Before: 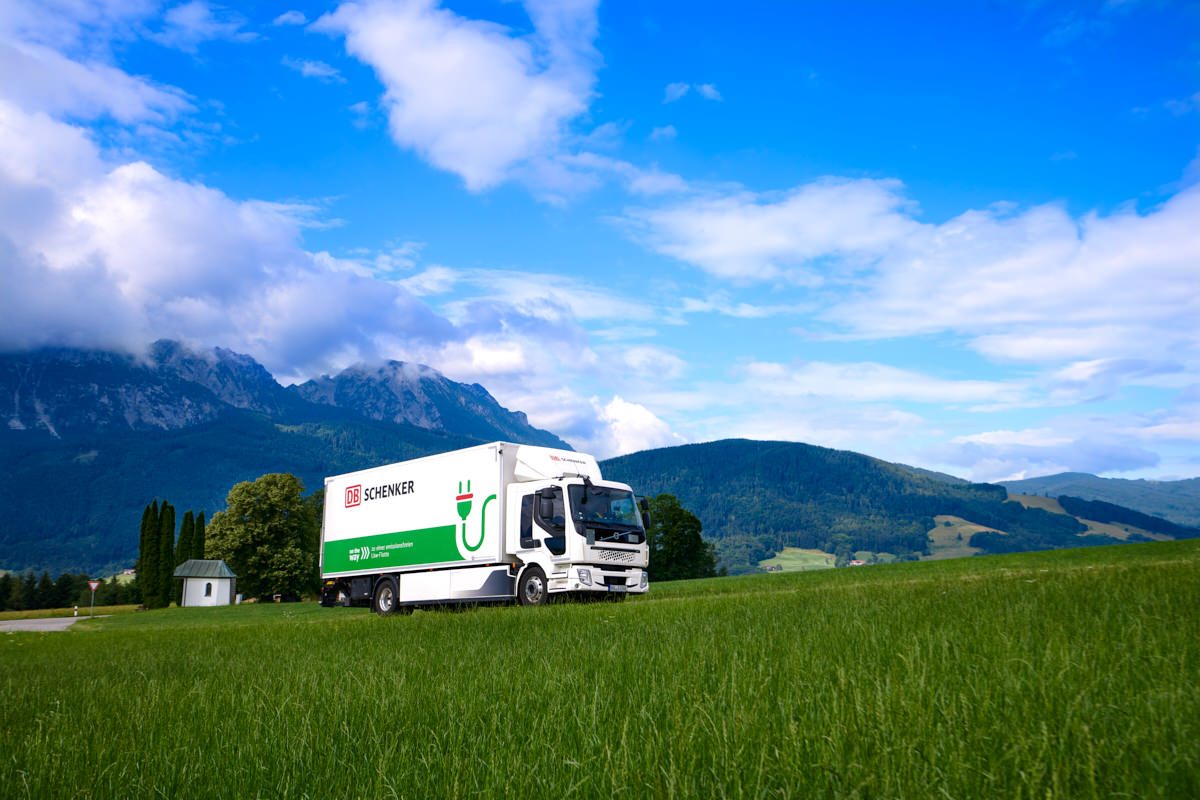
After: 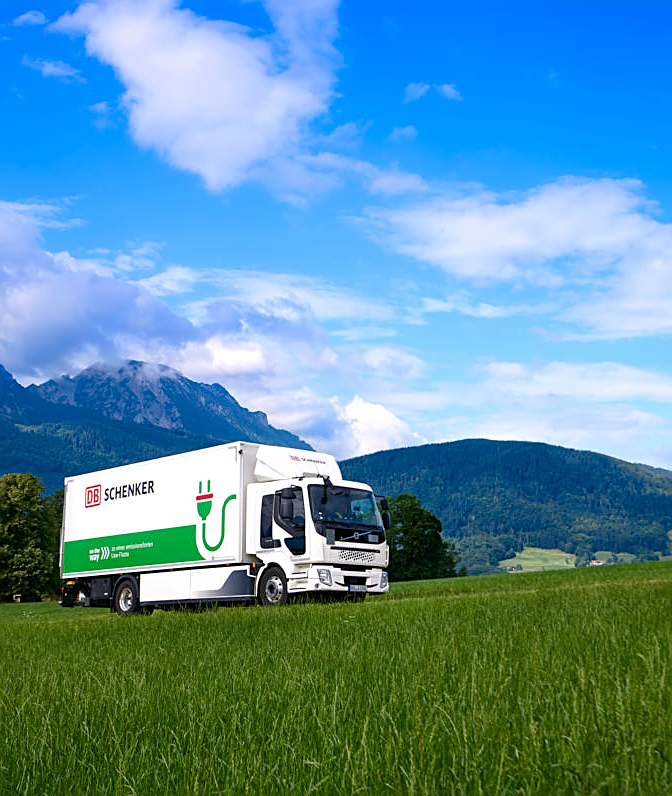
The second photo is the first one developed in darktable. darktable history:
crop: left 21.674%, right 22.086%
sharpen: on, module defaults
